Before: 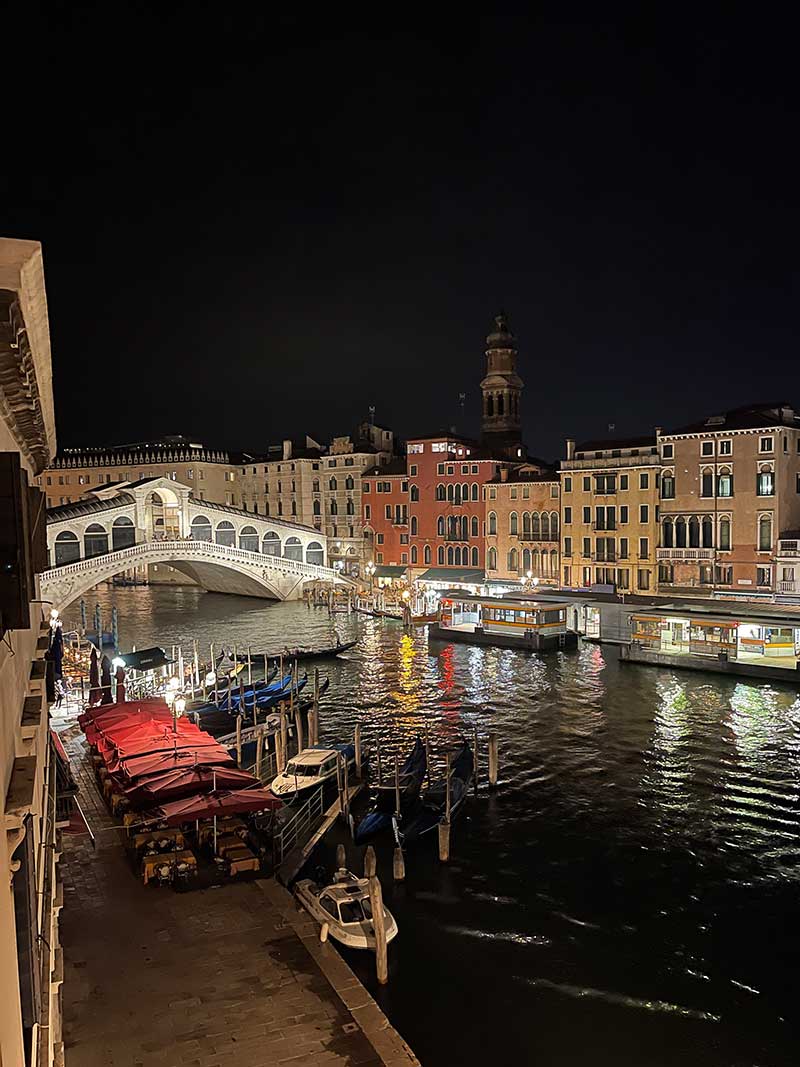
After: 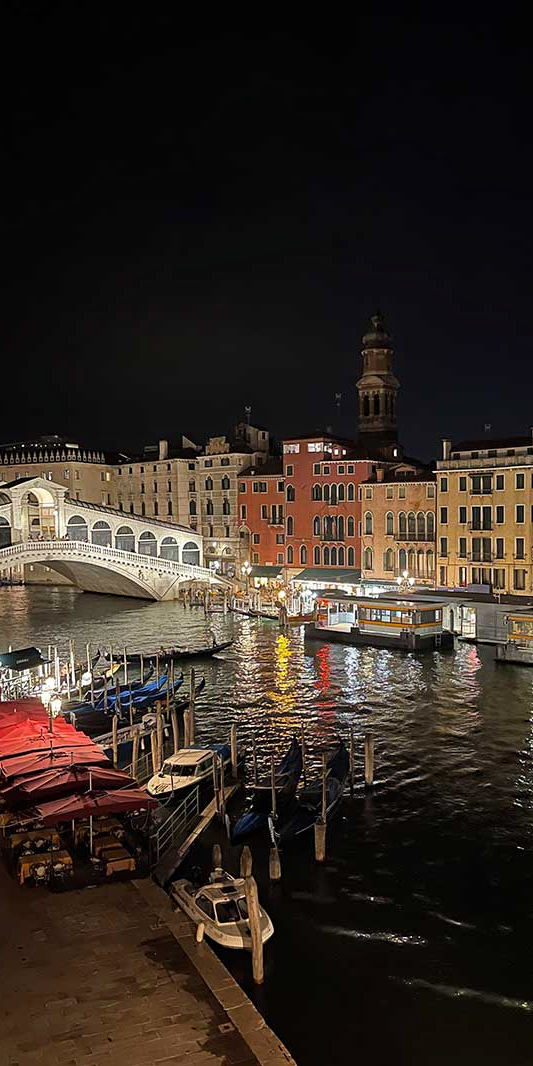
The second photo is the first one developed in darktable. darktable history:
haze removal: adaptive false
crop and rotate: left 15.546%, right 17.787%
